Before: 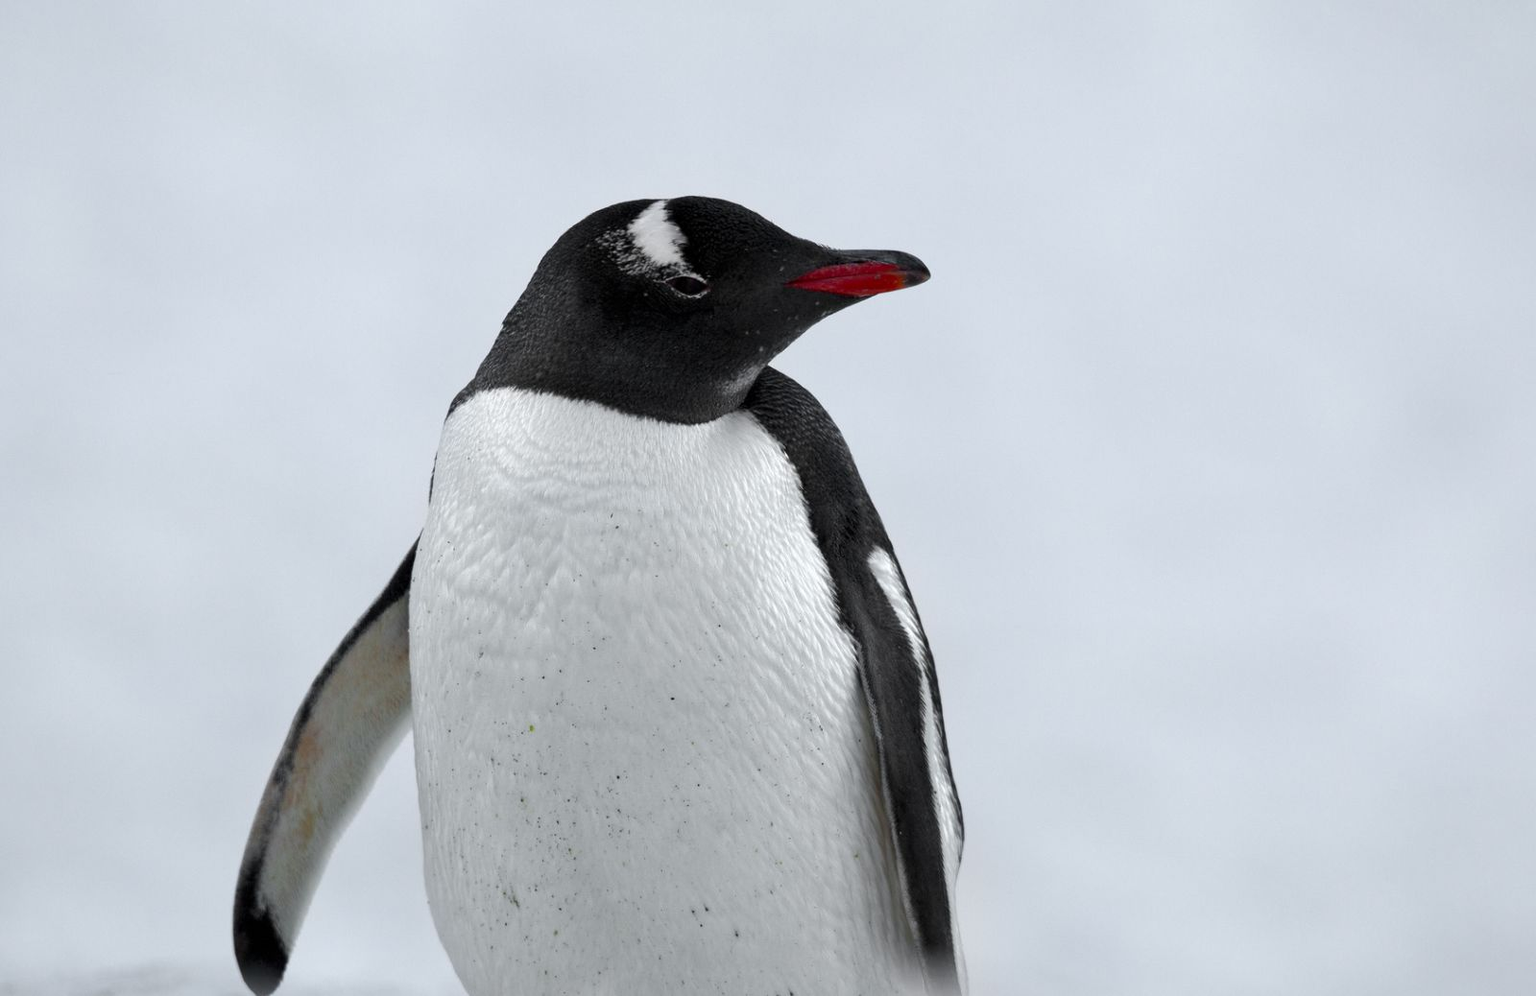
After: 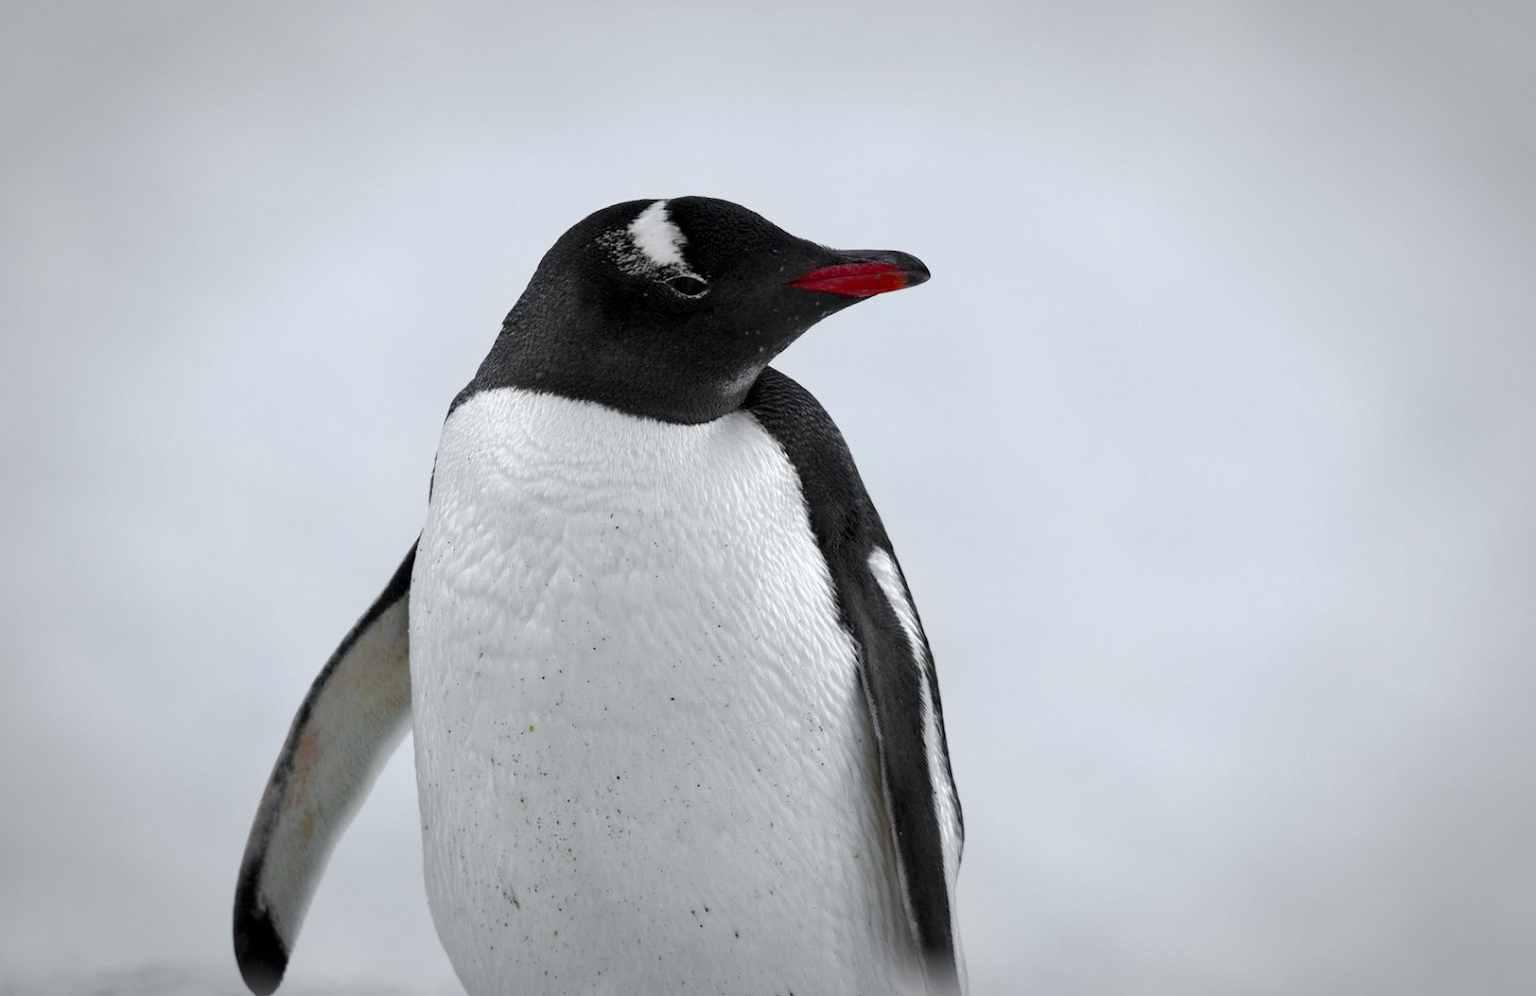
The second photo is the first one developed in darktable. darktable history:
vignetting: fall-off start 70.04%, brightness -0.331, width/height ratio 1.333, unbound false
